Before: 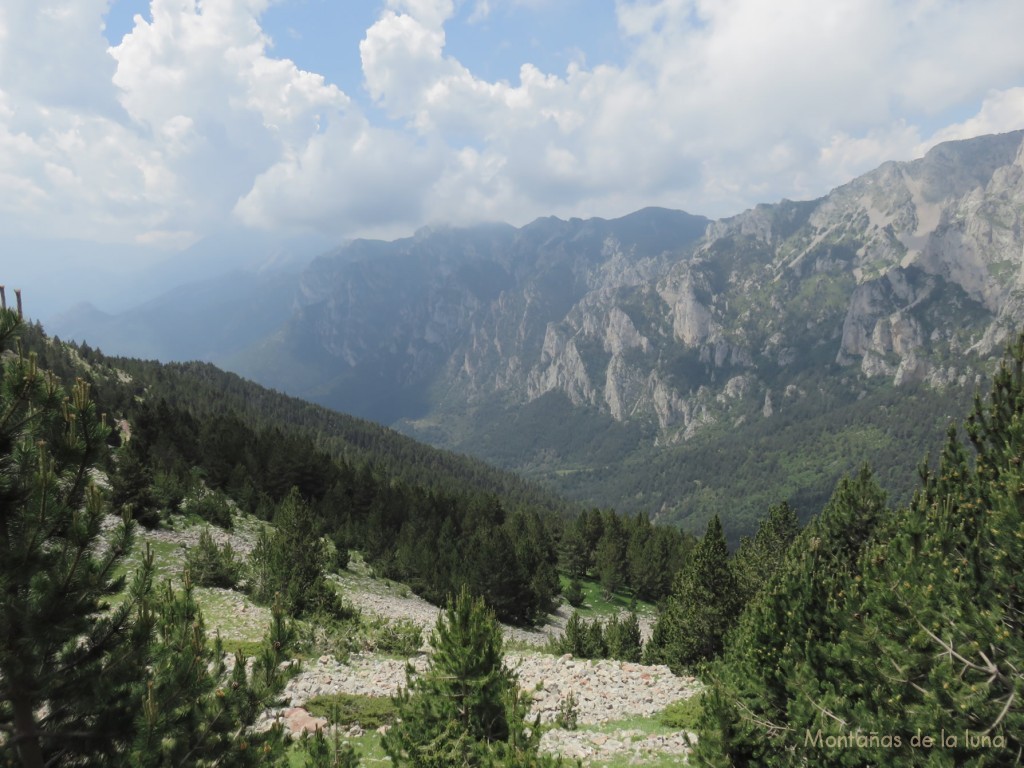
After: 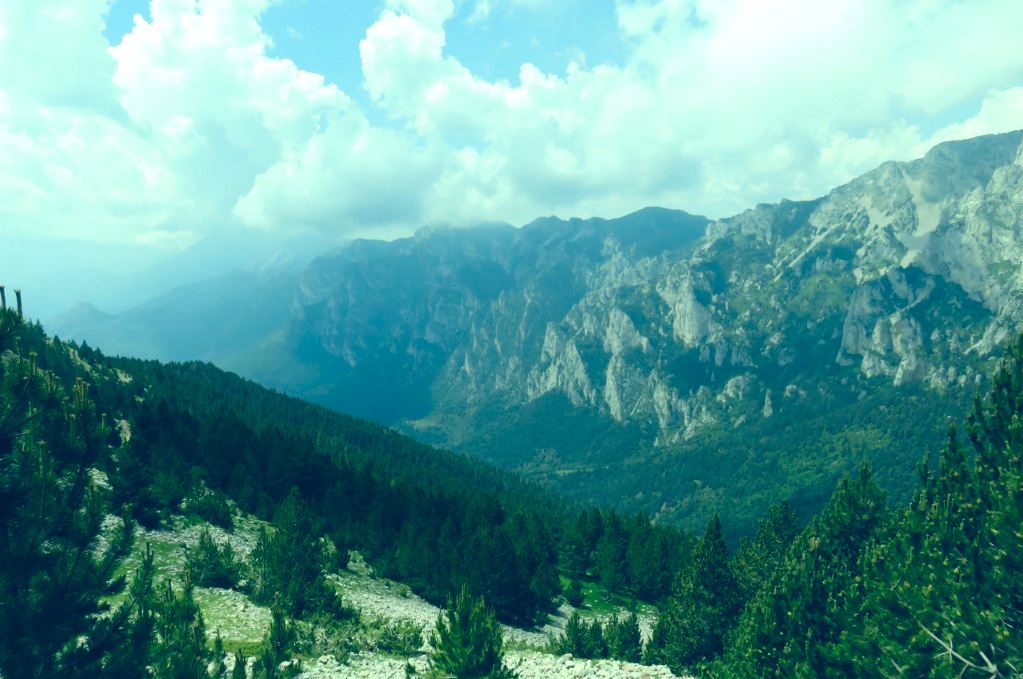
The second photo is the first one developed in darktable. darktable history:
color balance rgb: global offset › luminance 0.393%, global offset › chroma 0.217%, global offset › hue 255.57°, linear chroma grading › global chroma 15.511%, perceptual saturation grading › global saturation 20%, perceptual saturation grading › highlights -50.268%, perceptual saturation grading › shadows 30.957%, perceptual brilliance grading › highlights 16.189%, perceptual brilliance grading › shadows -14.22%
color correction: highlights a* -19.32, highlights b* 9.8, shadows a* -19.87, shadows b* -10.78
crop and rotate: top 0%, bottom 11.472%
